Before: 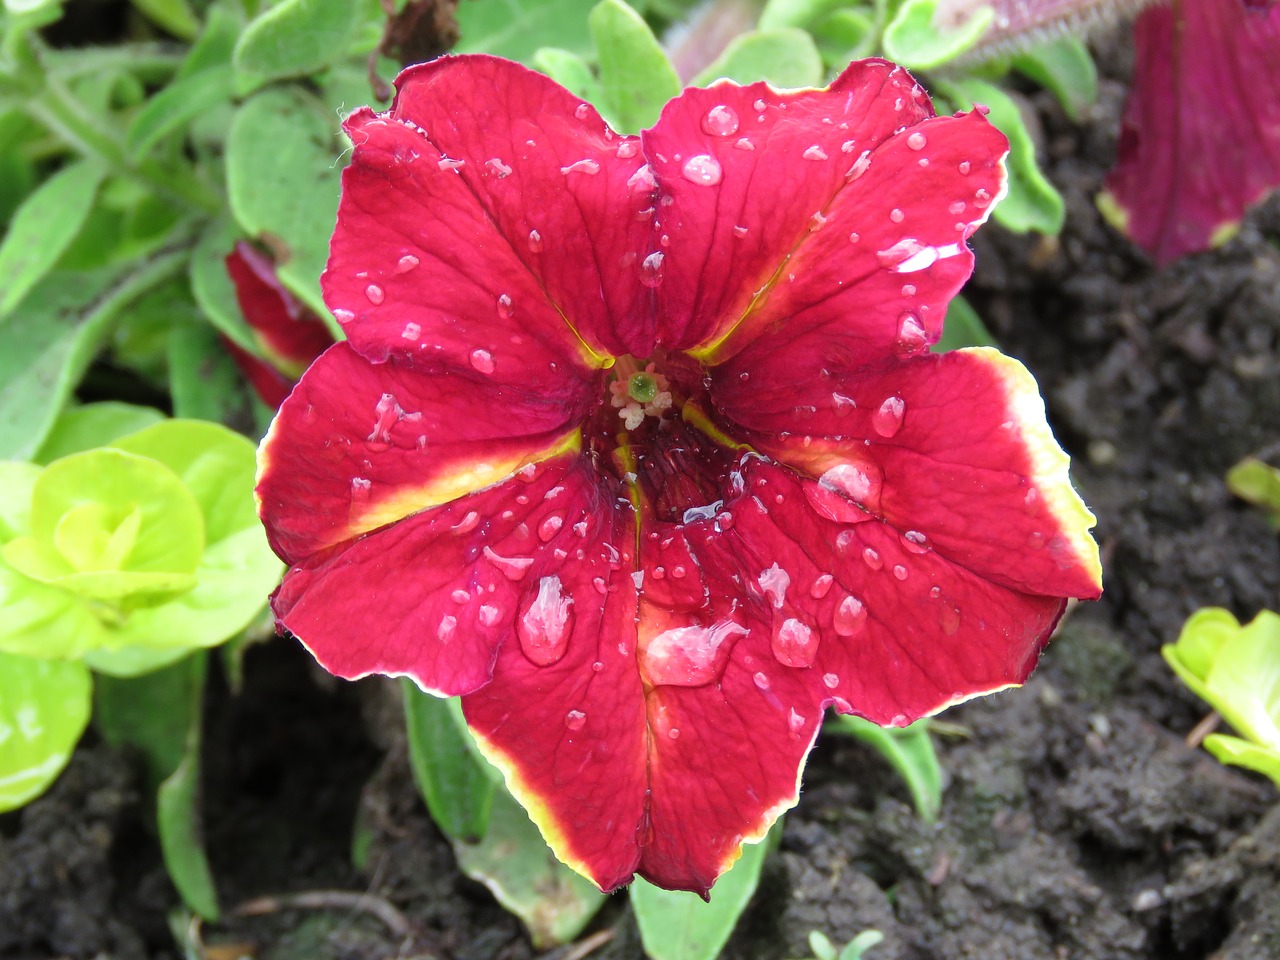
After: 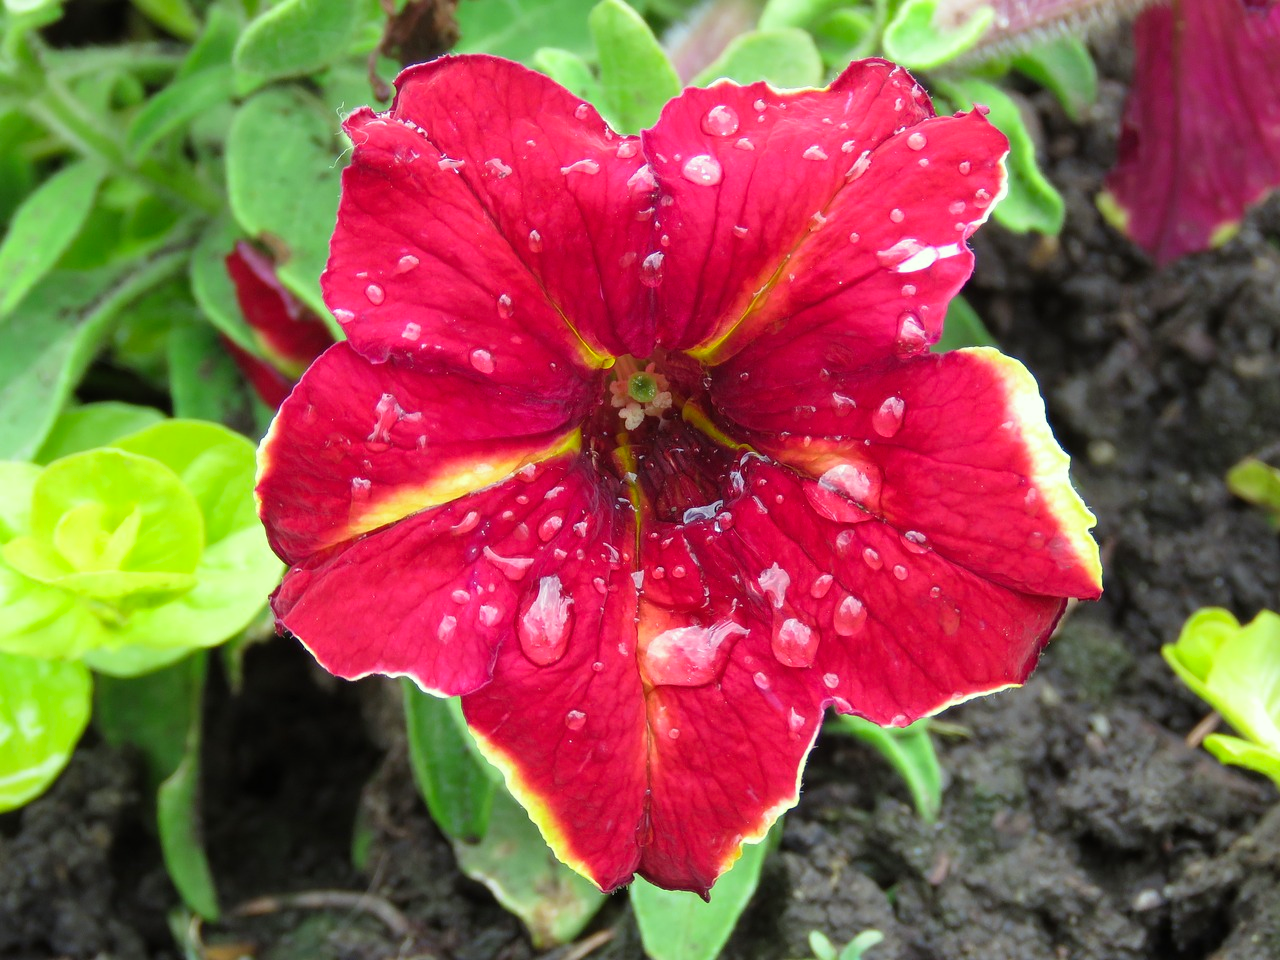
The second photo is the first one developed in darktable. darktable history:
color correction: highlights a* -4.73, highlights b* 5.06, saturation 0.97
contrast brightness saturation: saturation 0.13
